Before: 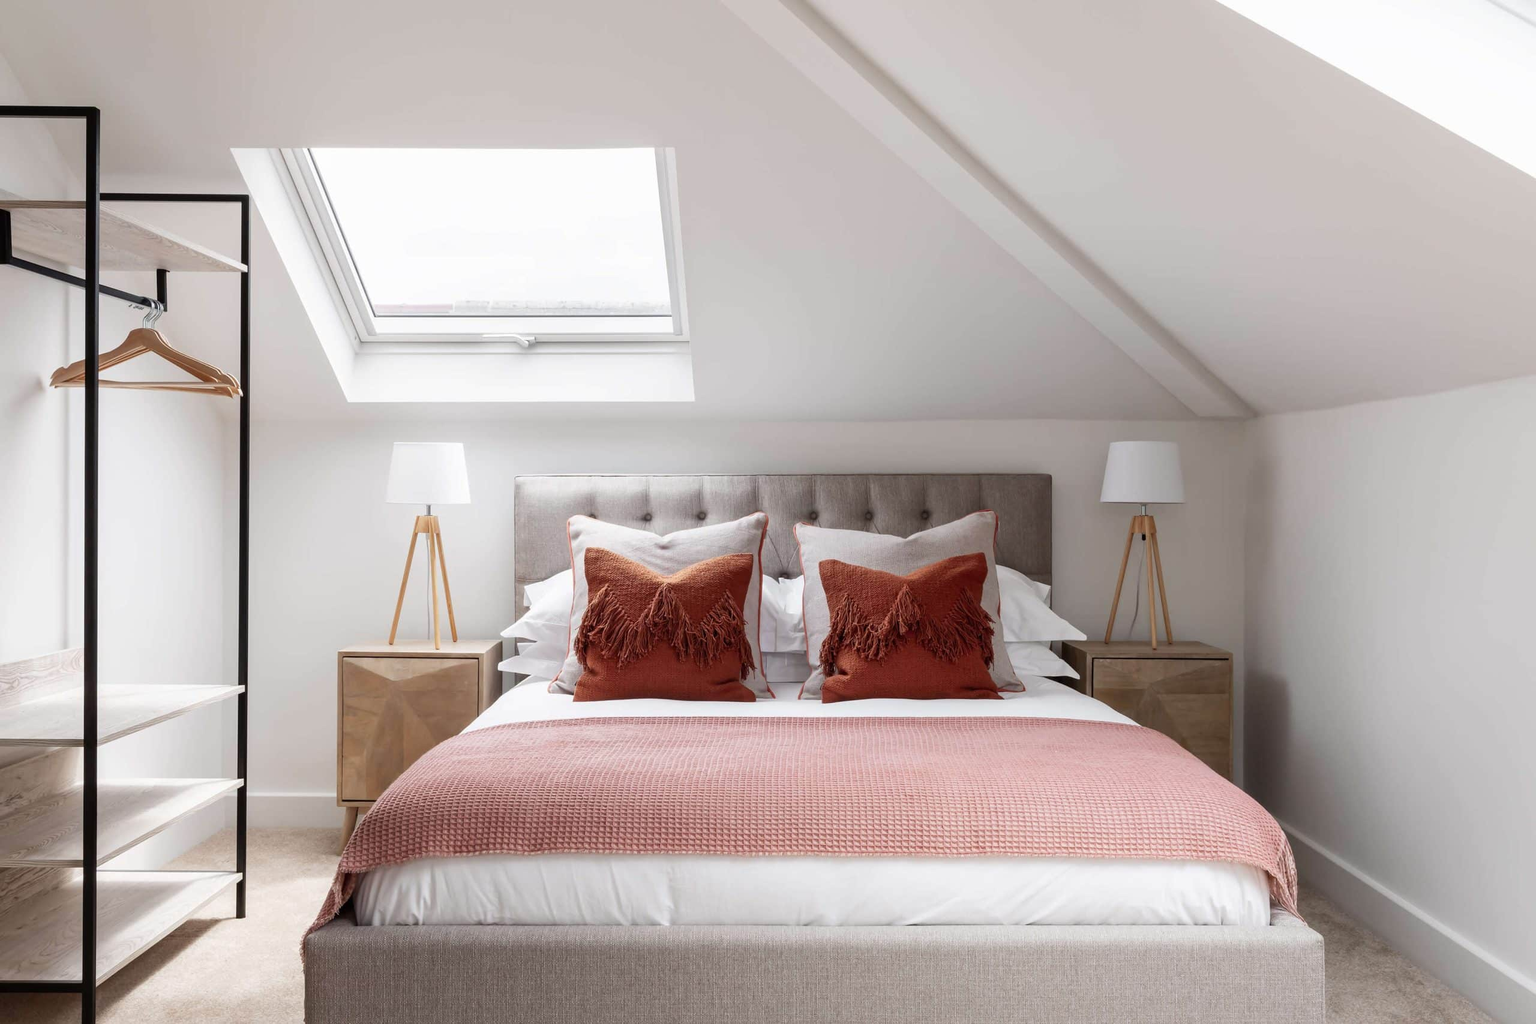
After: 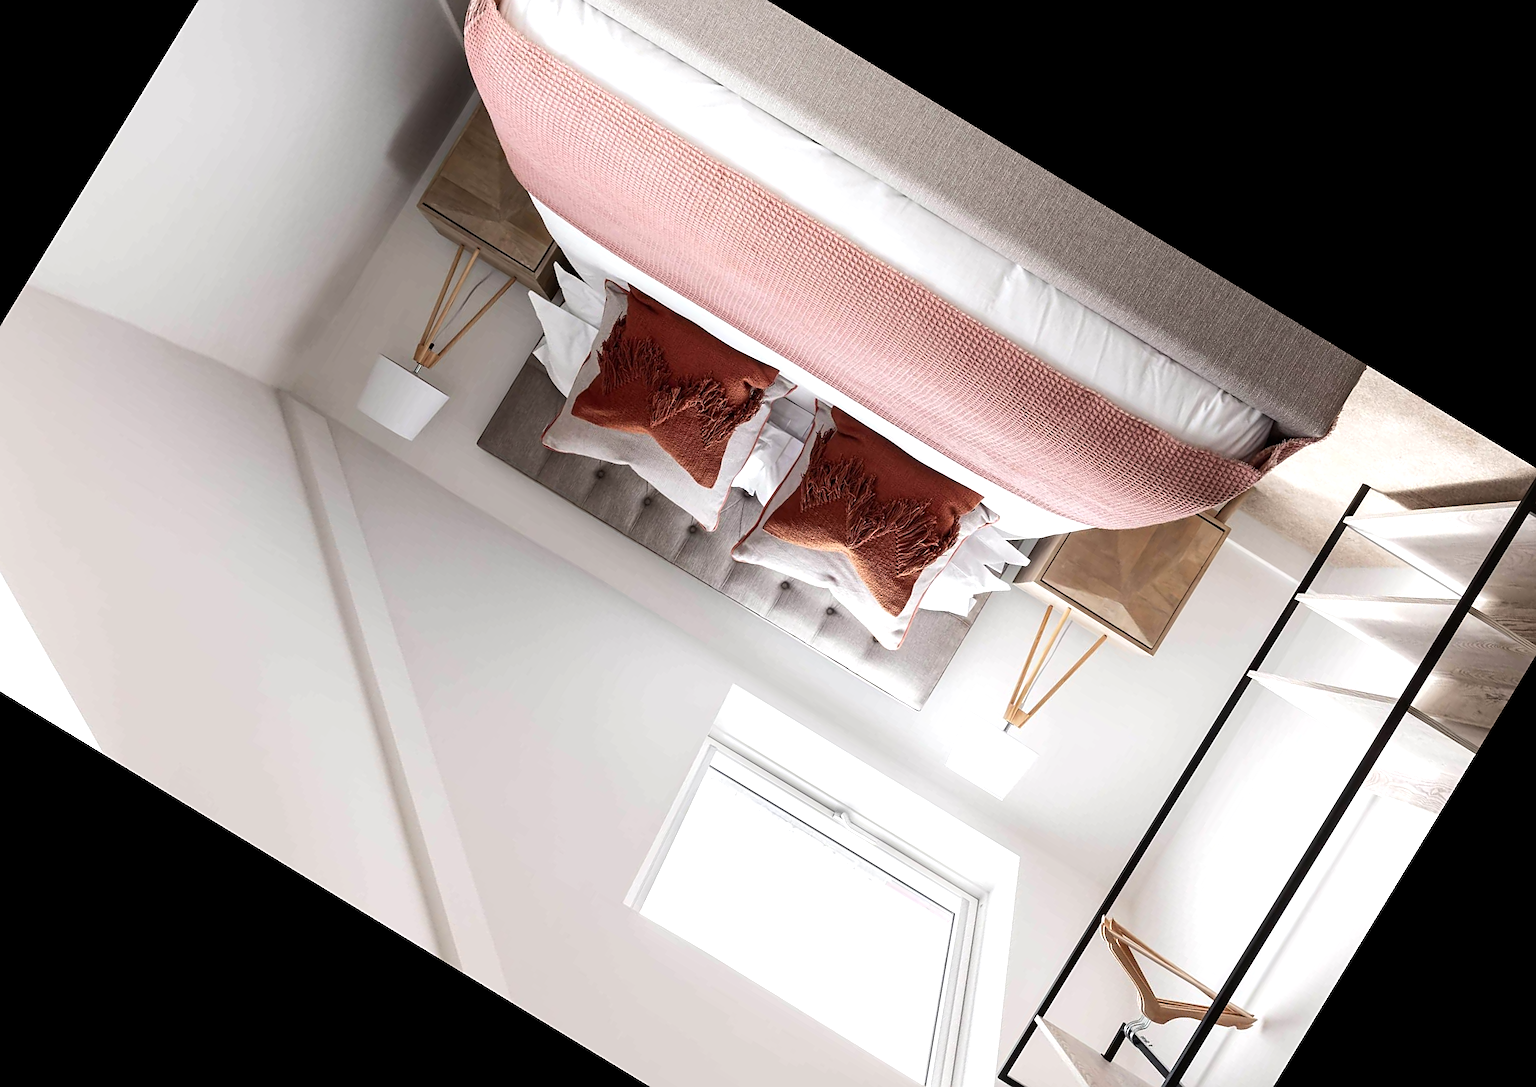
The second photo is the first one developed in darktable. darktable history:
sharpen: on, module defaults
crop and rotate: angle 148.68°, left 9.111%, top 15.603%, right 4.588%, bottom 17.041%
tone equalizer: -8 EV -0.417 EV, -7 EV -0.389 EV, -6 EV -0.333 EV, -5 EV -0.222 EV, -3 EV 0.222 EV, -2 EV 0.333 EV, -1 EV 0.389 EV, +0 EV 0.417 EV, edges refinement/feathering 500, mask exposure compensation -1.57 EV, preserve details no
